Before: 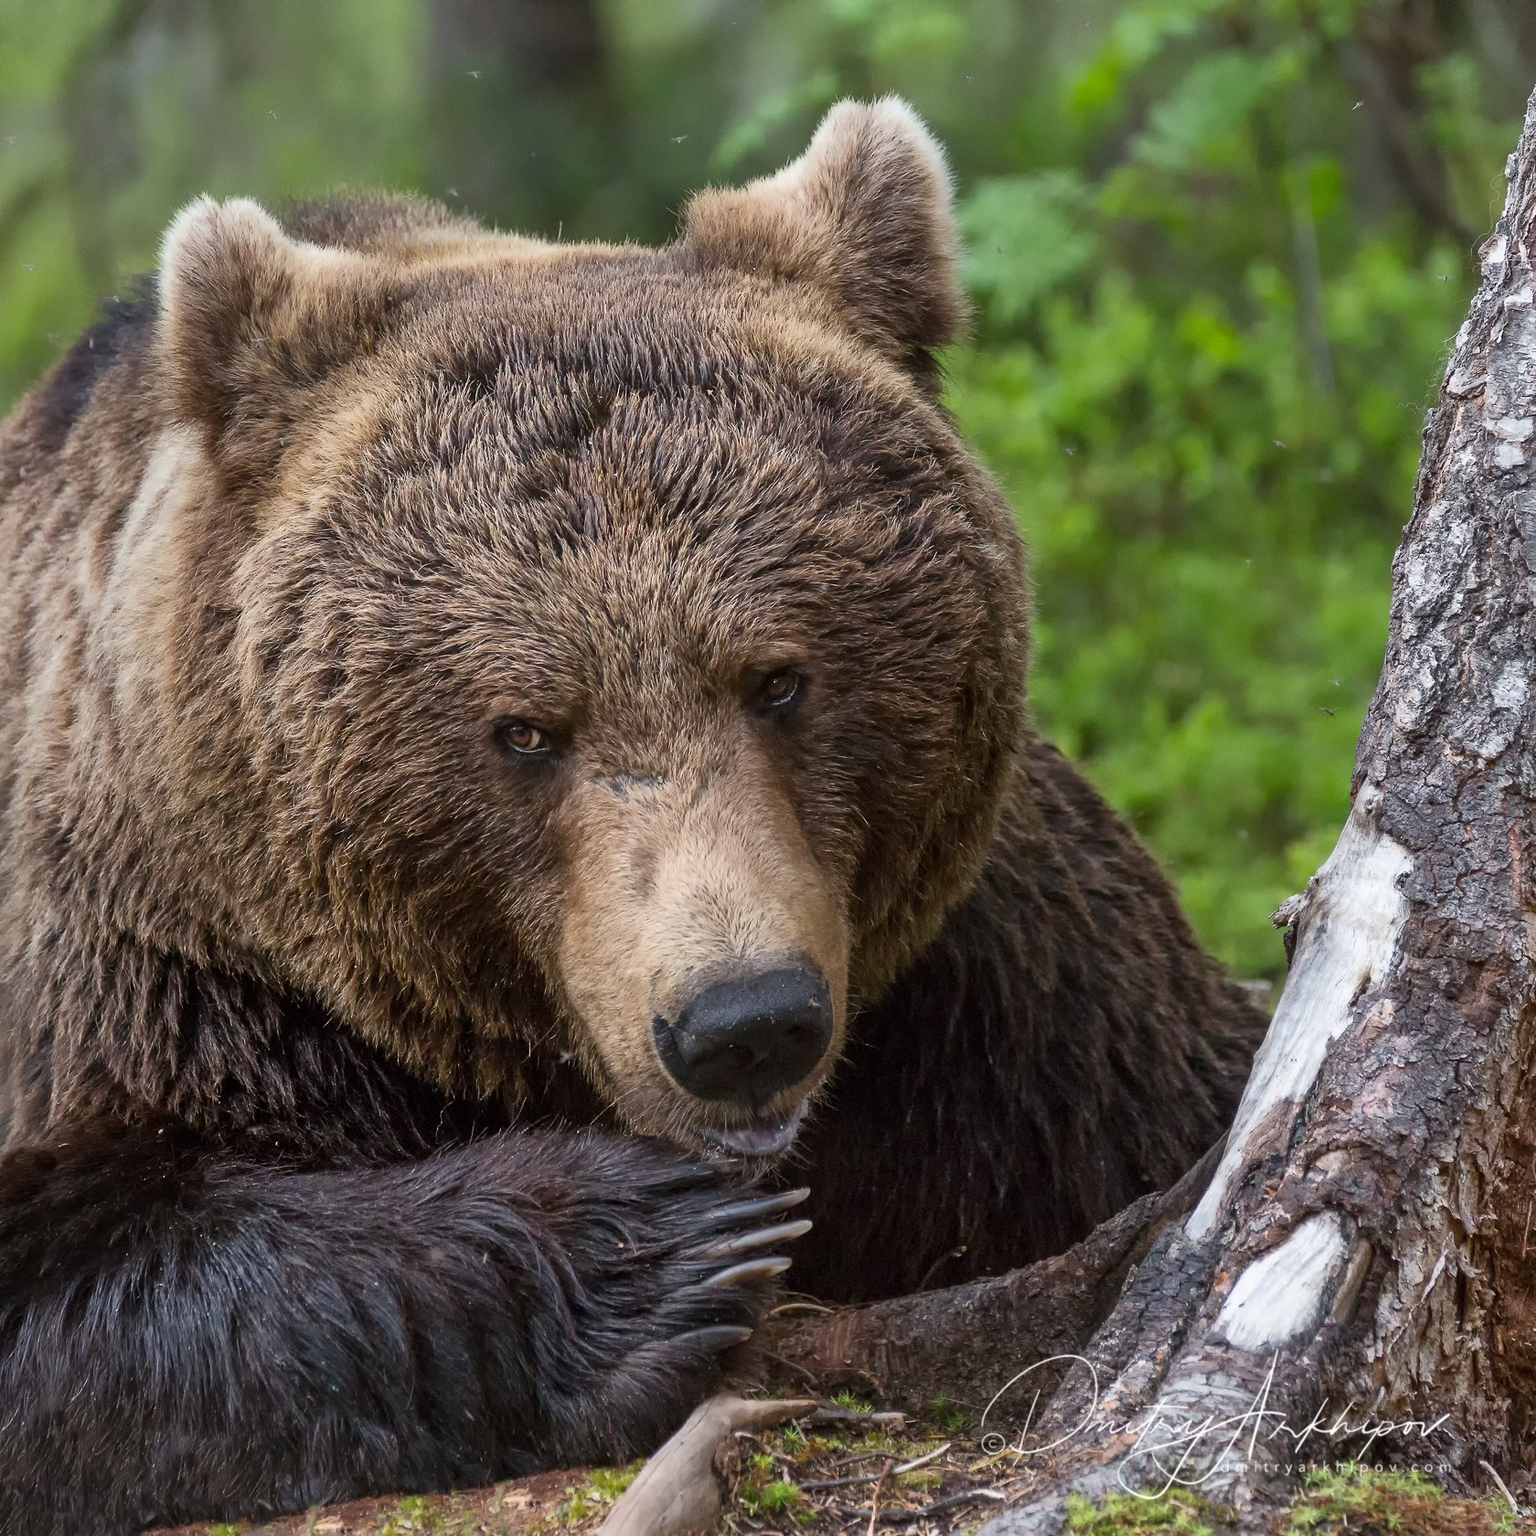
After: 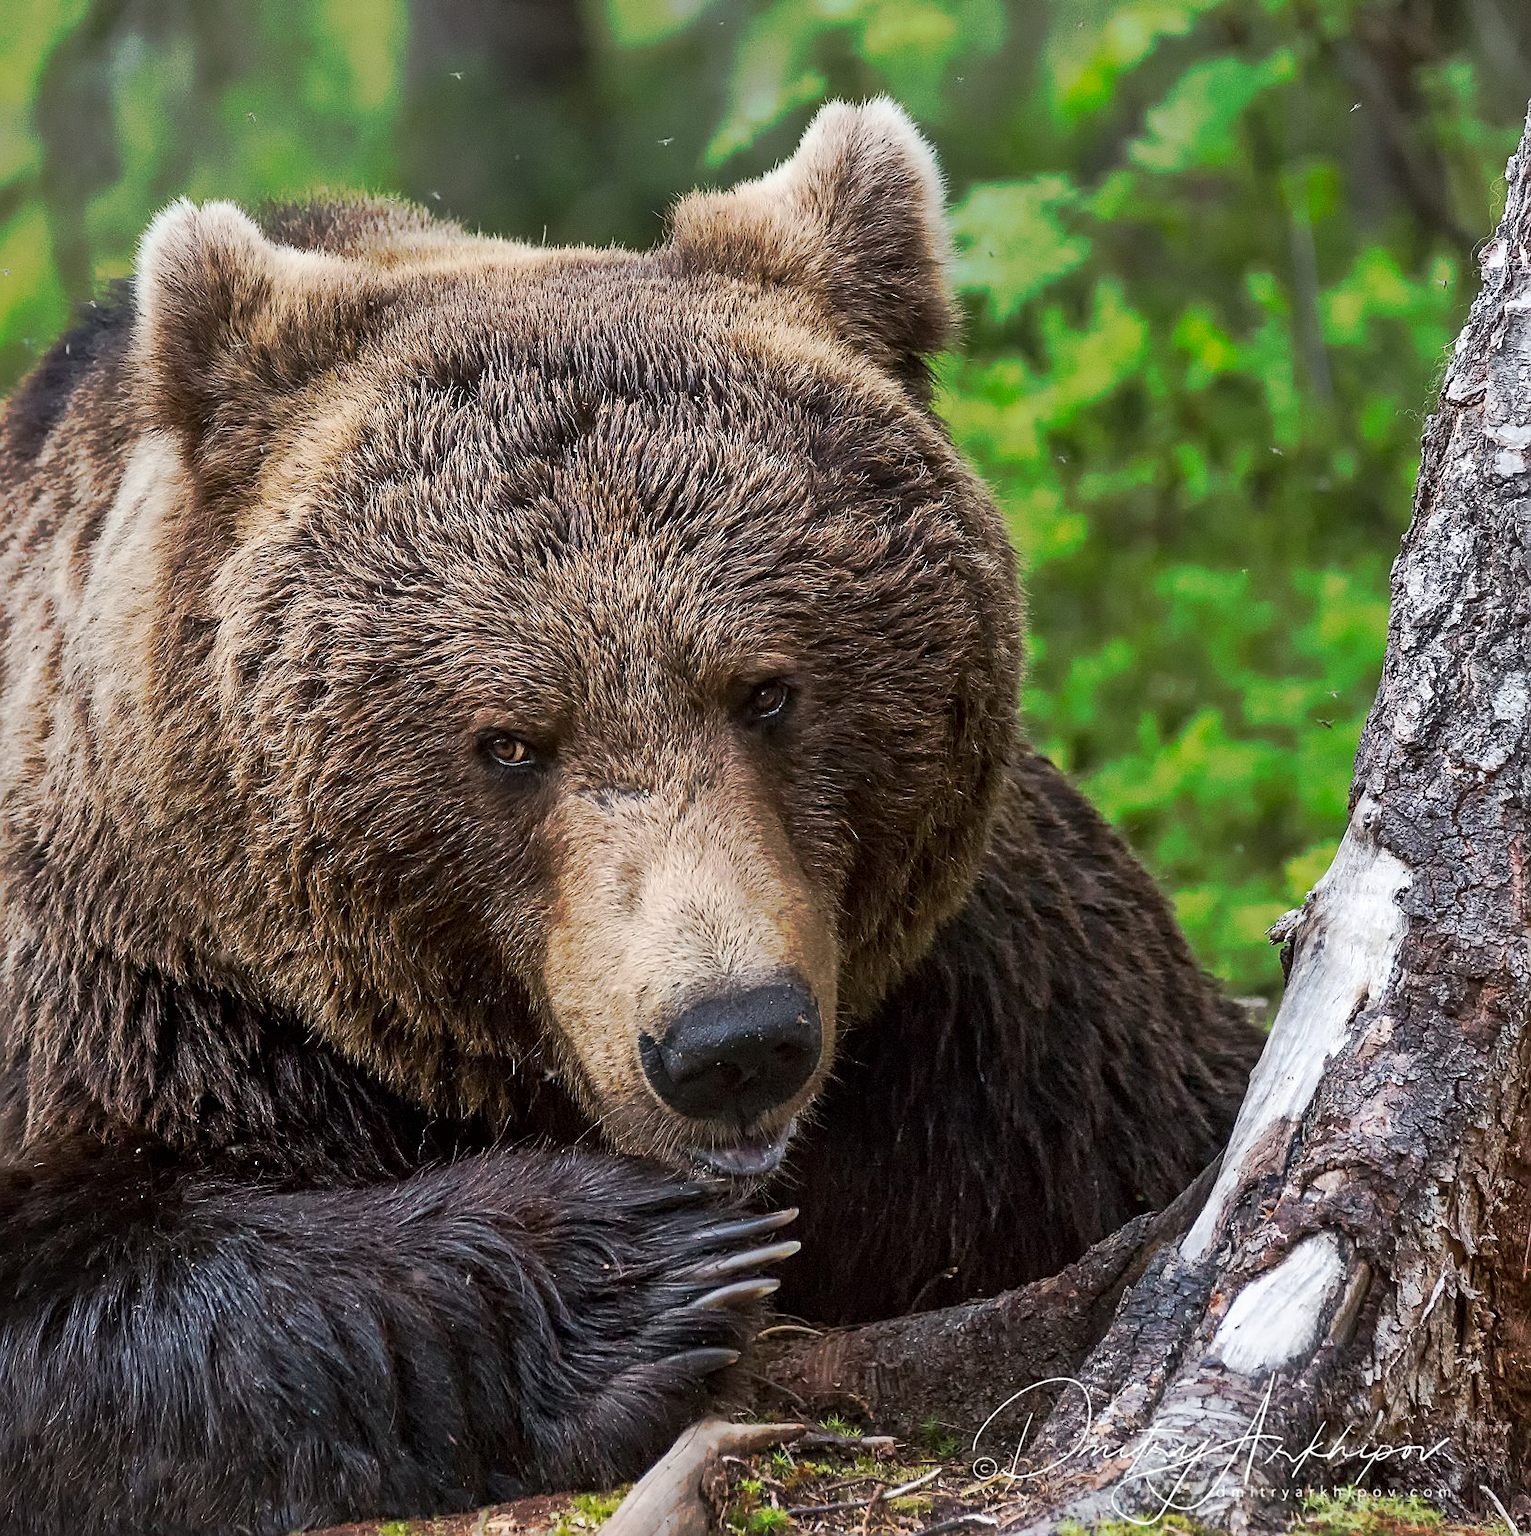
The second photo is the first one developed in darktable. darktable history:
exposure: compensate highlight preservation false
tone equalizer: edges refinement/feathering 500, mask exposure compensation -1.57 EV, preserve details guided filter
local contrast: mode bilateral grid, contrast 21, coarseness 50, detail 119%, midtone range 0.2
sharpen: on, module defaults
crop: left 1.665%, right 0.283%, bottom 1.651%
tone curve: curves: ch0 [(0, 0) (0.003, 0.003) (0.011, 0.011) (0.025, 0.024) (0.044, 0.044) (0.069, 0.068) (0.1, 0.098) (0.136, 0.133) (0.177, 0.174) (0.224, 0.22) (0.277, 0.272) (0.335, 0.329) (0.399, 0.392) (0.468, 0.46) (0.543, 0.607) (0.623, 0.676) (0.709, 0.75) (0.801, 0.828) (0.898, 0.912) (1, 1)], preserve colors none
